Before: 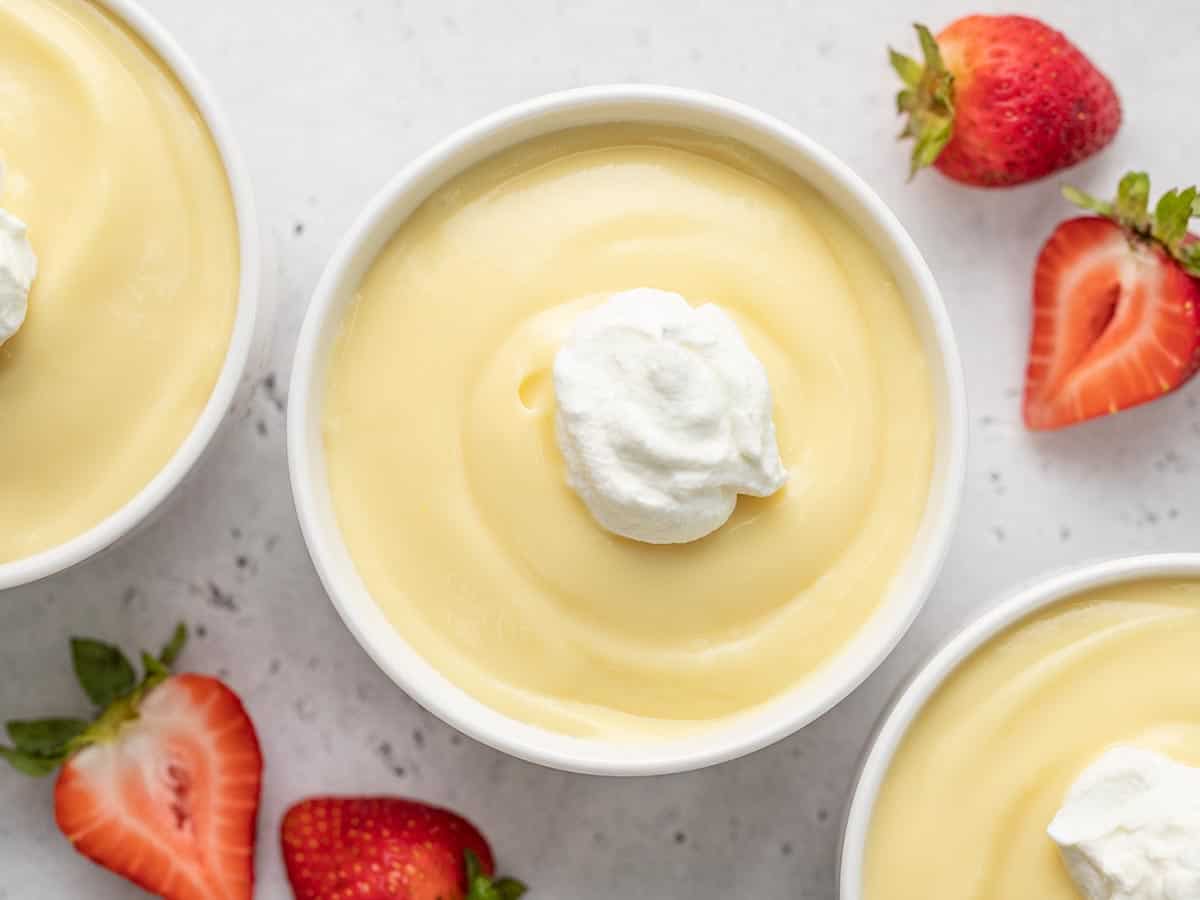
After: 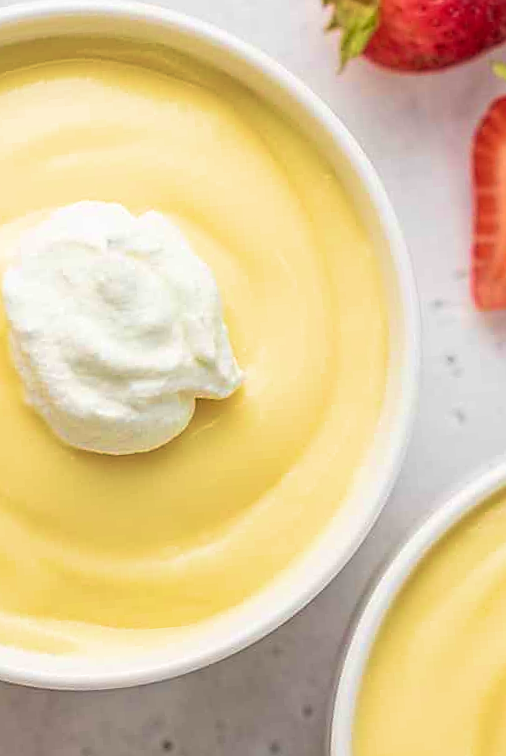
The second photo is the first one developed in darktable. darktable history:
sharpen: on, module defaults
rotate and perspective: rotation -4.86°, automatic cropping off
velvia: strength 67.07%, mid-tones bias 0.972
crop: left 45.721%, top 13.393%, right 14.118%, bottom 10.01%
